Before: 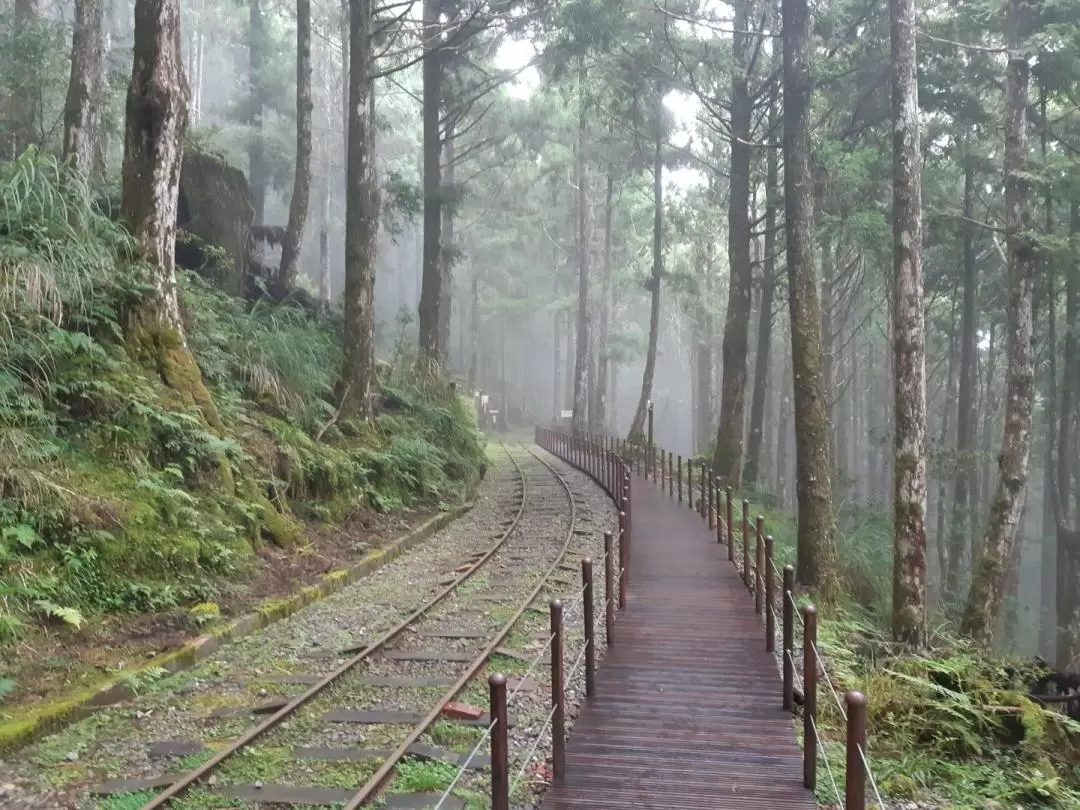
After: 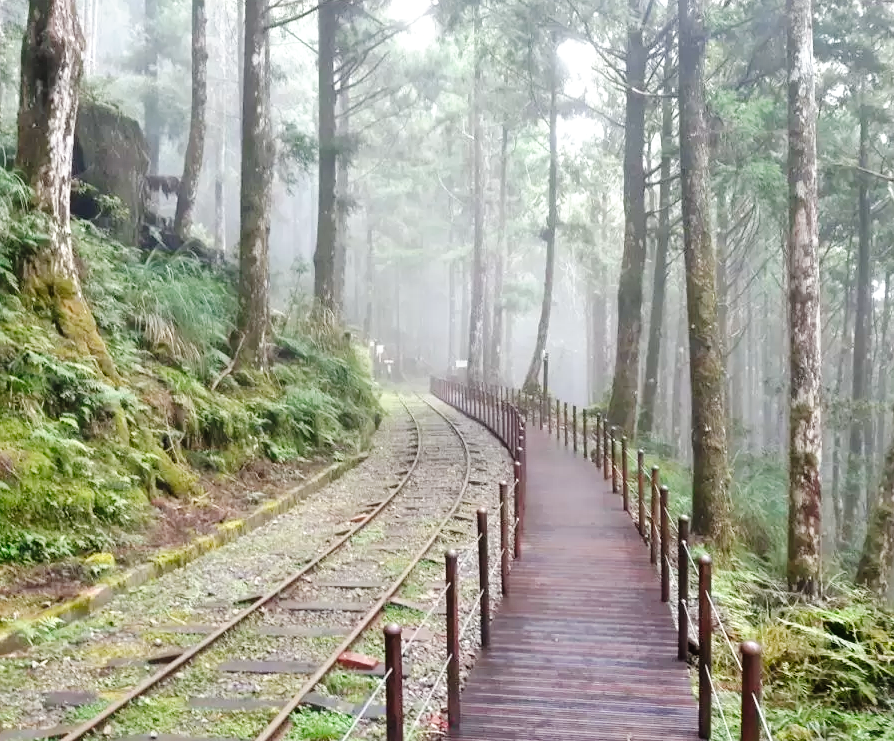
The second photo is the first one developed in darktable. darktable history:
exposure: exposure 0.375 EV, compensate highlight preservation false
tone curve: curves: ch0 [(0, 0) (0.003, 0.003) (0.011, 0.005) (0.025, 0.008) (0.044, 0.012) (0.069, 0.02) (0.1, 0.031) (0.136, 0.047) (0.177, 0.088) (0.224, 0.141) (0.277, 0.222) (0.335, 0.32) (0.399, 0.425) (0.468, 0.524) (0.543, 0.623) (0.623, 0.716) (0.709, 0.796) (0.801, 0.88) (0.898, 0.959) (1, 1)], preserve colors none
crop: left 9.807%, top 6.259%, right 7.334%, bottom 2.177%
